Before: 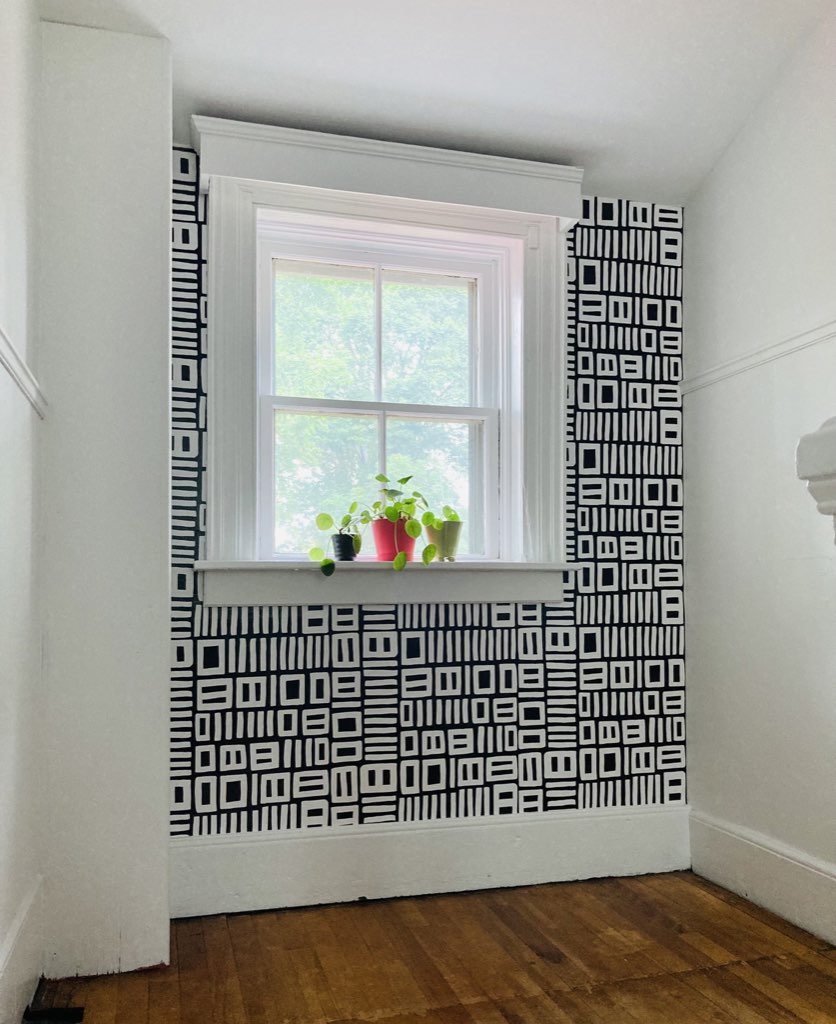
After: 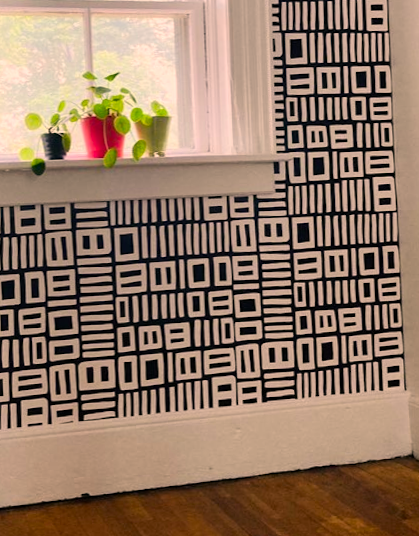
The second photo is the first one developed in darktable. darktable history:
crop: left 34.479%, top 38.822%, right 13.718%, bottom 5.172%
color correction: highlights a* 17.88, highlights b* 18.79
contrast brightness saturation: contrast 0.08, saturation 0.02
rotate and perspective: rotation -2.12°, lens shift (vertical) 0.009, lens shift (horizontal) -0.008, automatic cropping original format, crop left 0.036, crop right 0.964, crop top 0.05, crop bottom 0.959
